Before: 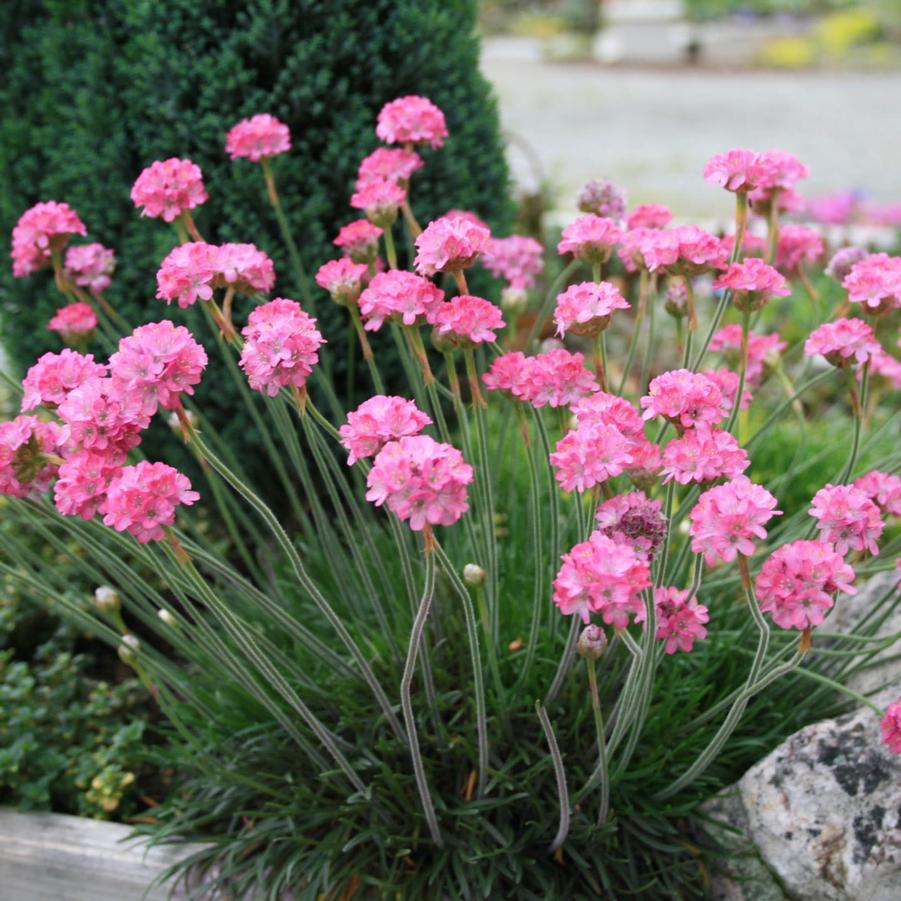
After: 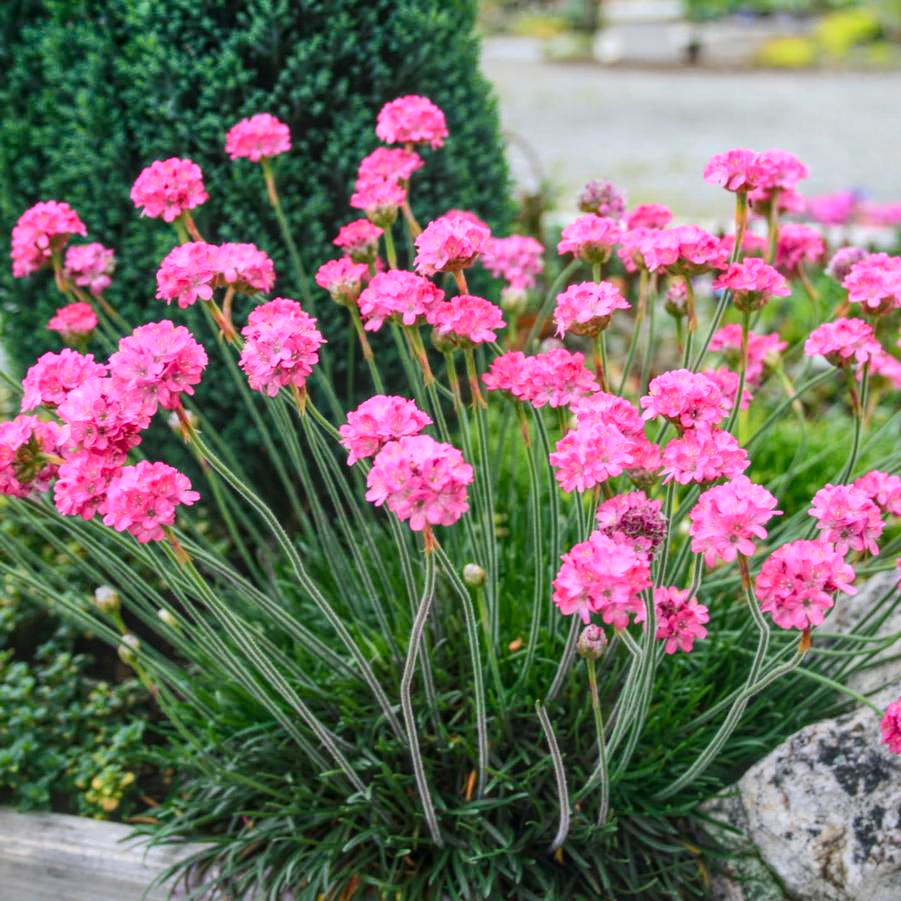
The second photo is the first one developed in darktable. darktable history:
shadows and highlights: soften with gaussian
local contrast: highlights 67%, shadows 32%, detail 167%, midtone range 0.2
tone curve: curves: ch0 [(0, 0) (0.126, 0.086) (0.338, 0.327) (0.494, 0.55) (0.703, 0.762) (1, 1)]; ch1 [(0, 0) (0.346, 0.324) (0.45, 0.431) (0.5, 0.5) (0.522, 0.517) (0.55, 0.578) (1, 1)]; ch2 [(0, 0) (0.44, 0.424) (0.501, 0.499) (0.554, 0.563) (0.622, 0.667) (0.707, 0.746) (1, 1)], color space Lab, independent channels, preserve colors none
